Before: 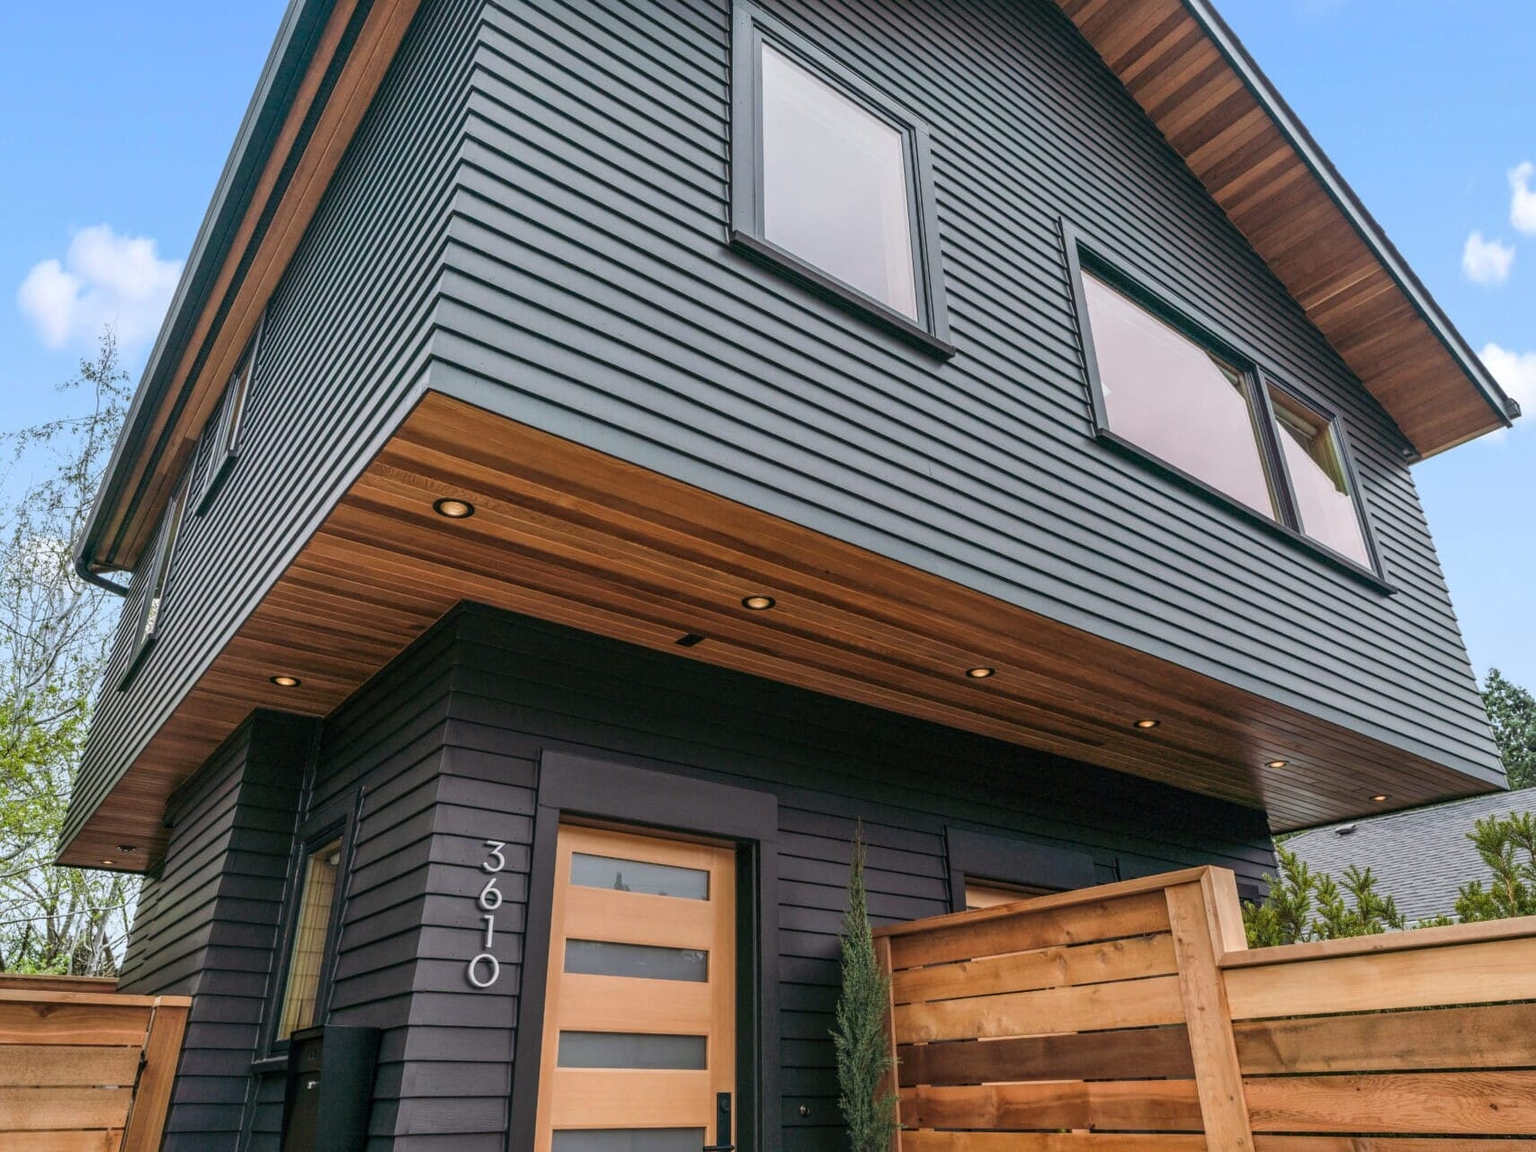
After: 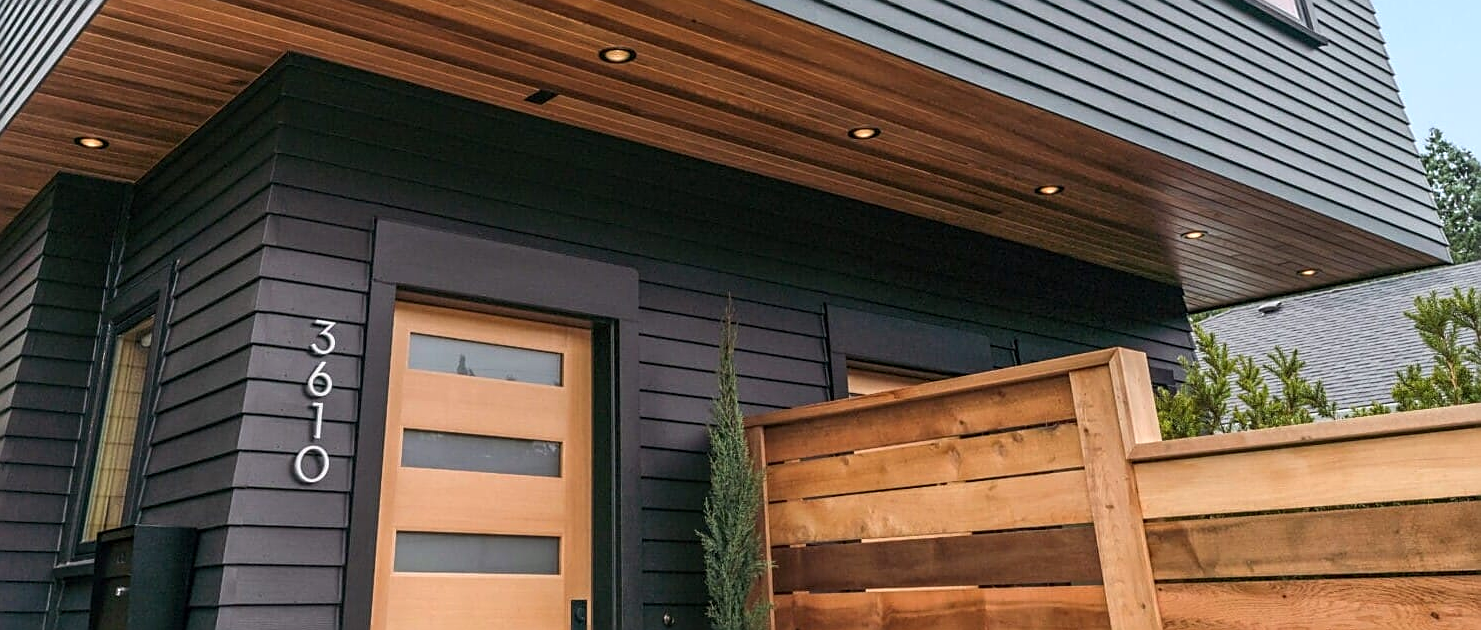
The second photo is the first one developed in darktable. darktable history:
exposure: exposure 0.203 EV, compensate highlight preservation false
crop and rotate: left 13.288%, top 48.022%, bottom 2.749%
sharpen: amount 0.497
